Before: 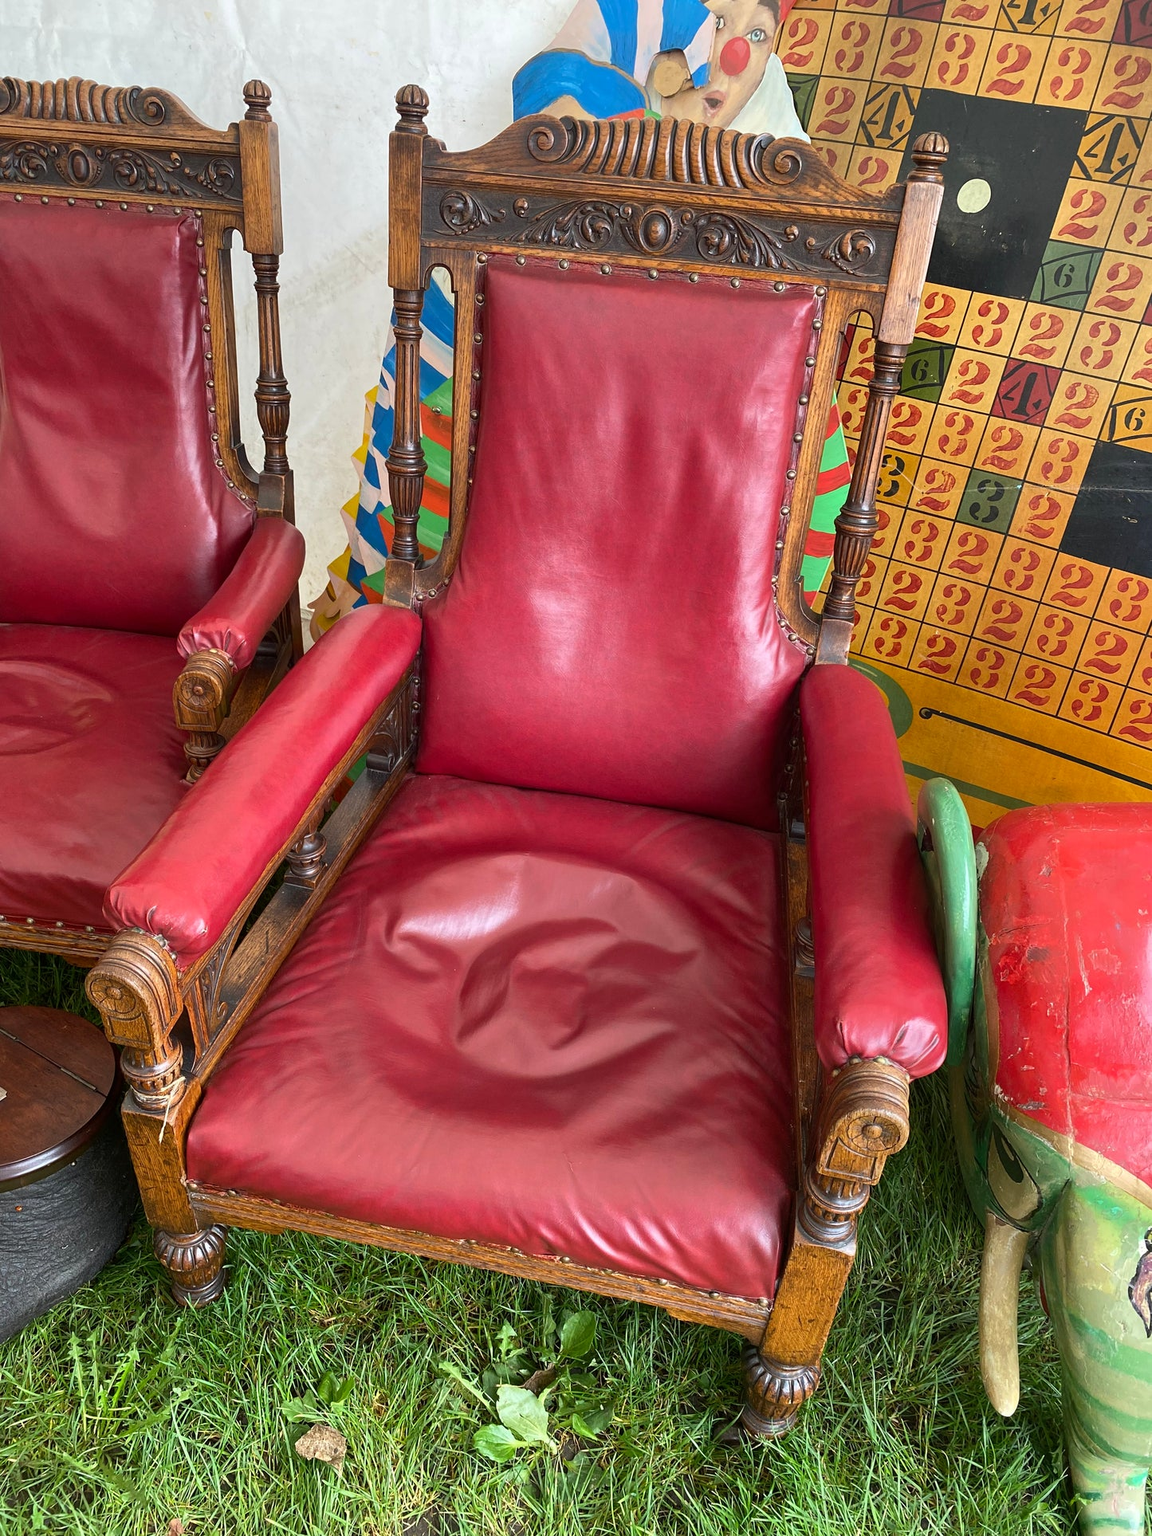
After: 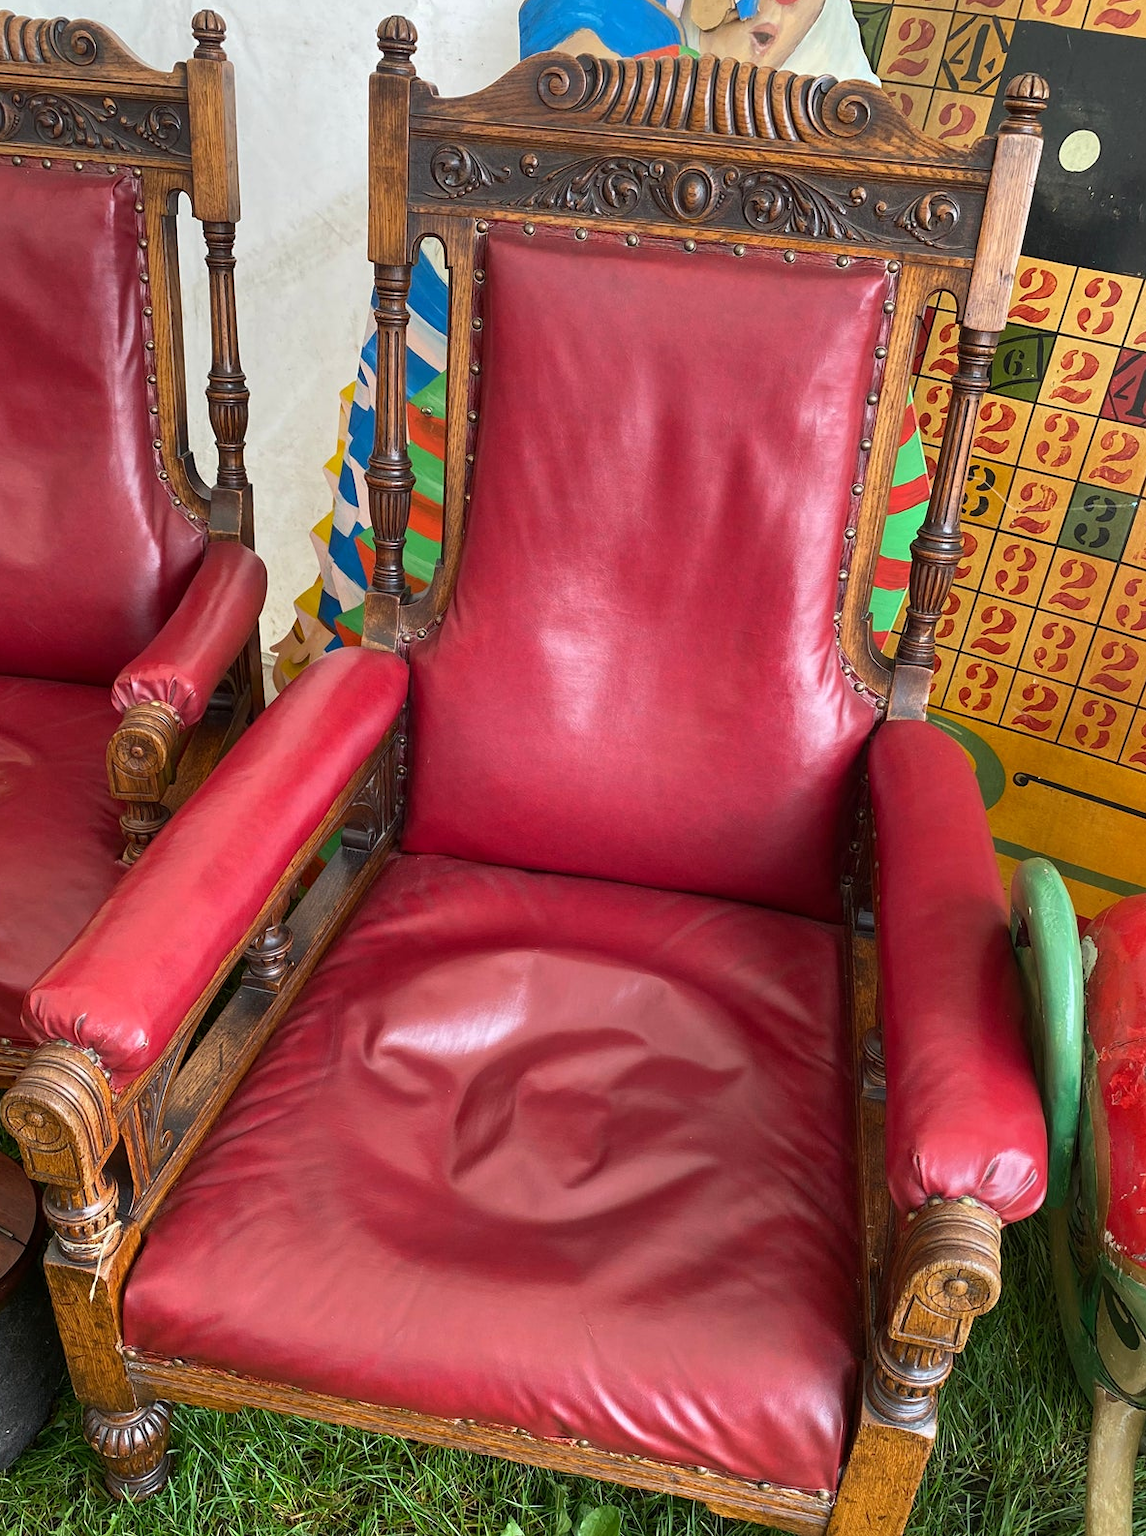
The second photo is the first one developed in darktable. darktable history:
crop and rotate: left 7.413%, top 4.695%, right 10.612%, bottom 12.988%
